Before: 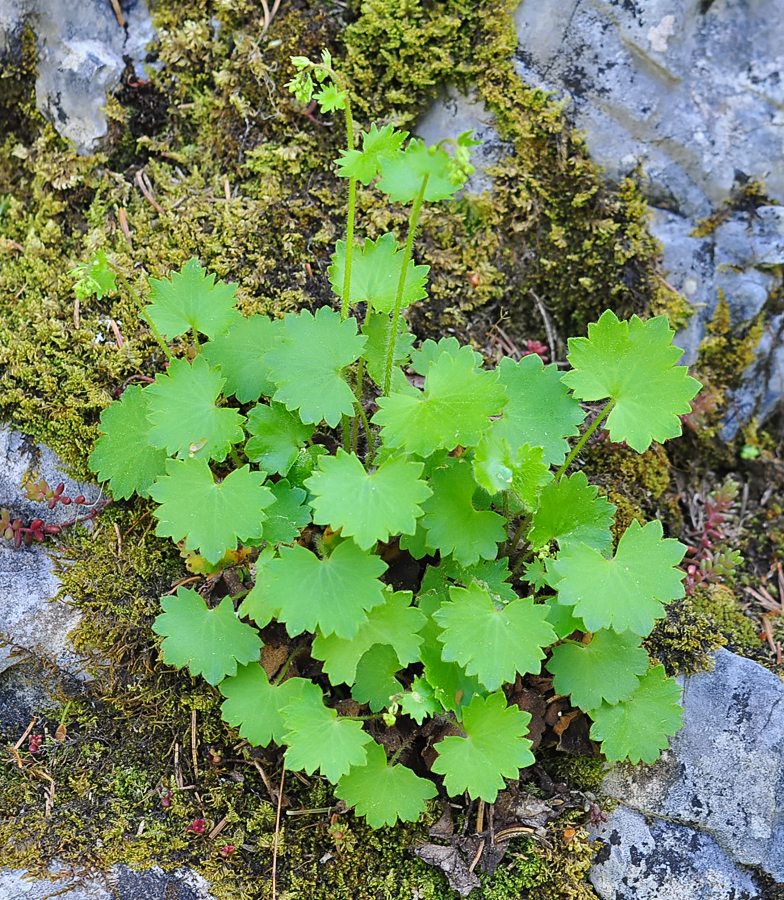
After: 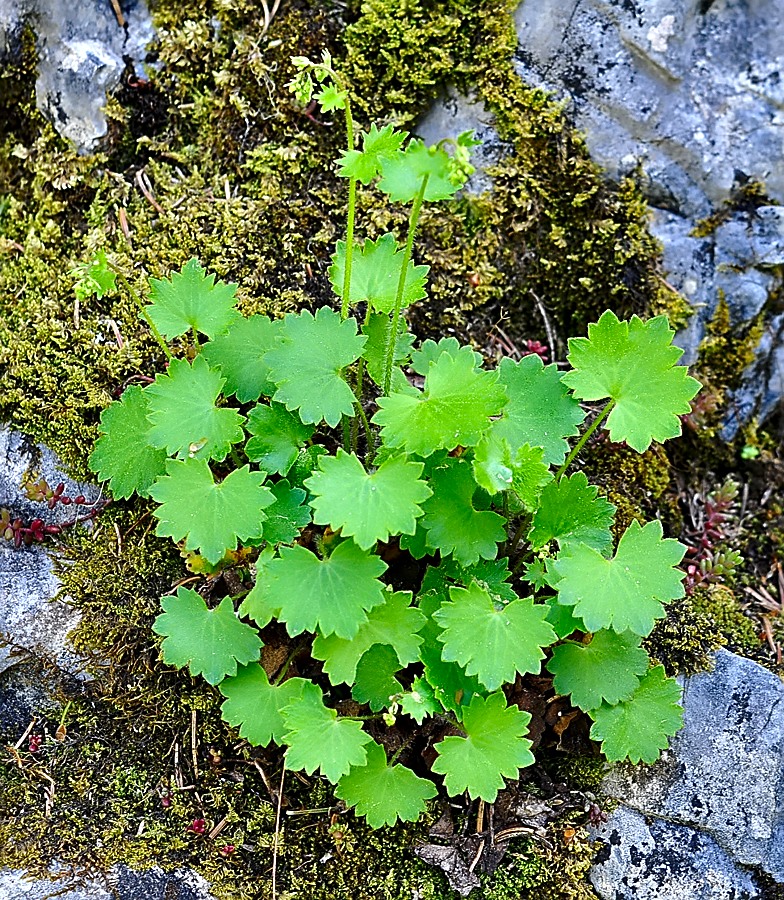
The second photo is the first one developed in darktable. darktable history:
sharpen: on, module defaults
shadows and highlights: shadows 52.34, highlights -28.23, soften with gaussian
contrast brightness saturation: brightness -0.2, saturation 0.08
local contrast: highlights 100%, shadows 100%, detail 120%, midtone range 0.2
tone equalizer: -8 EV -0.417 EV, -7 EV -0.389 EV, -6 EV -0.333 EV, -5 EV -0.222 EV, -3 EV 0.222 EV, -2 EV 0.333 EV, -1 EV 0.389 EV, +0 EV 0.417 EV, edges refinement/feathering 500, mask exposure compensation -1.57 EV, preserve details no
